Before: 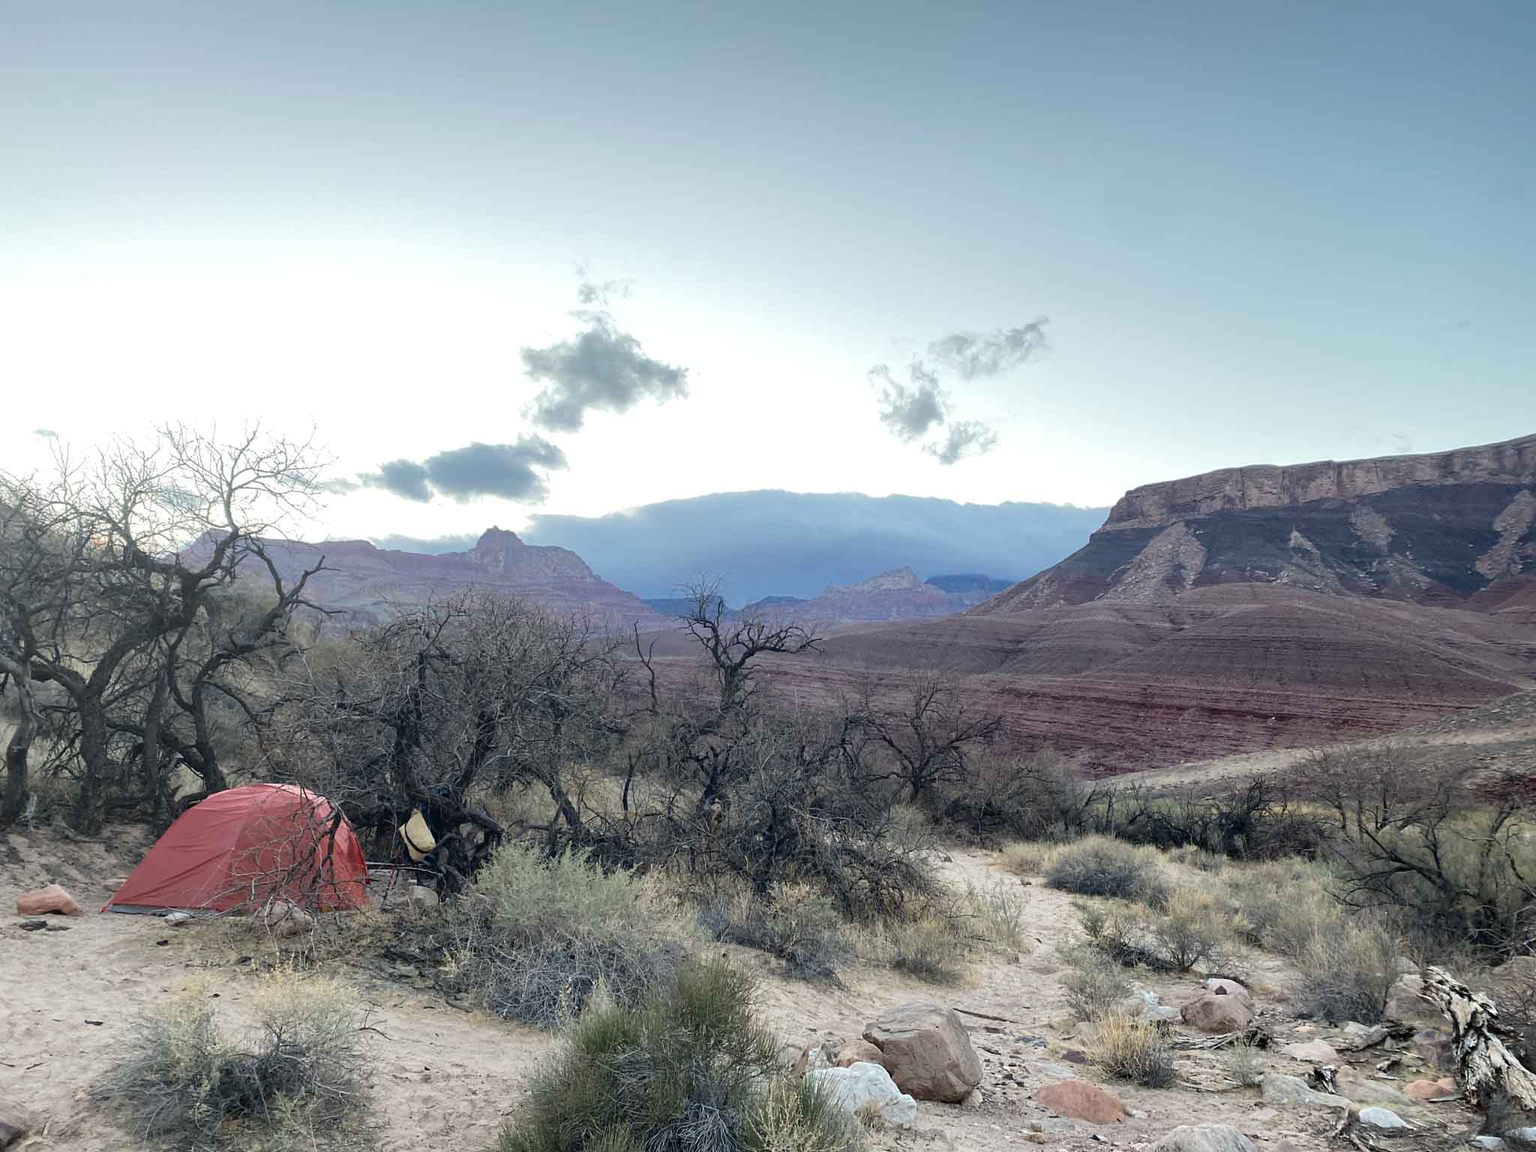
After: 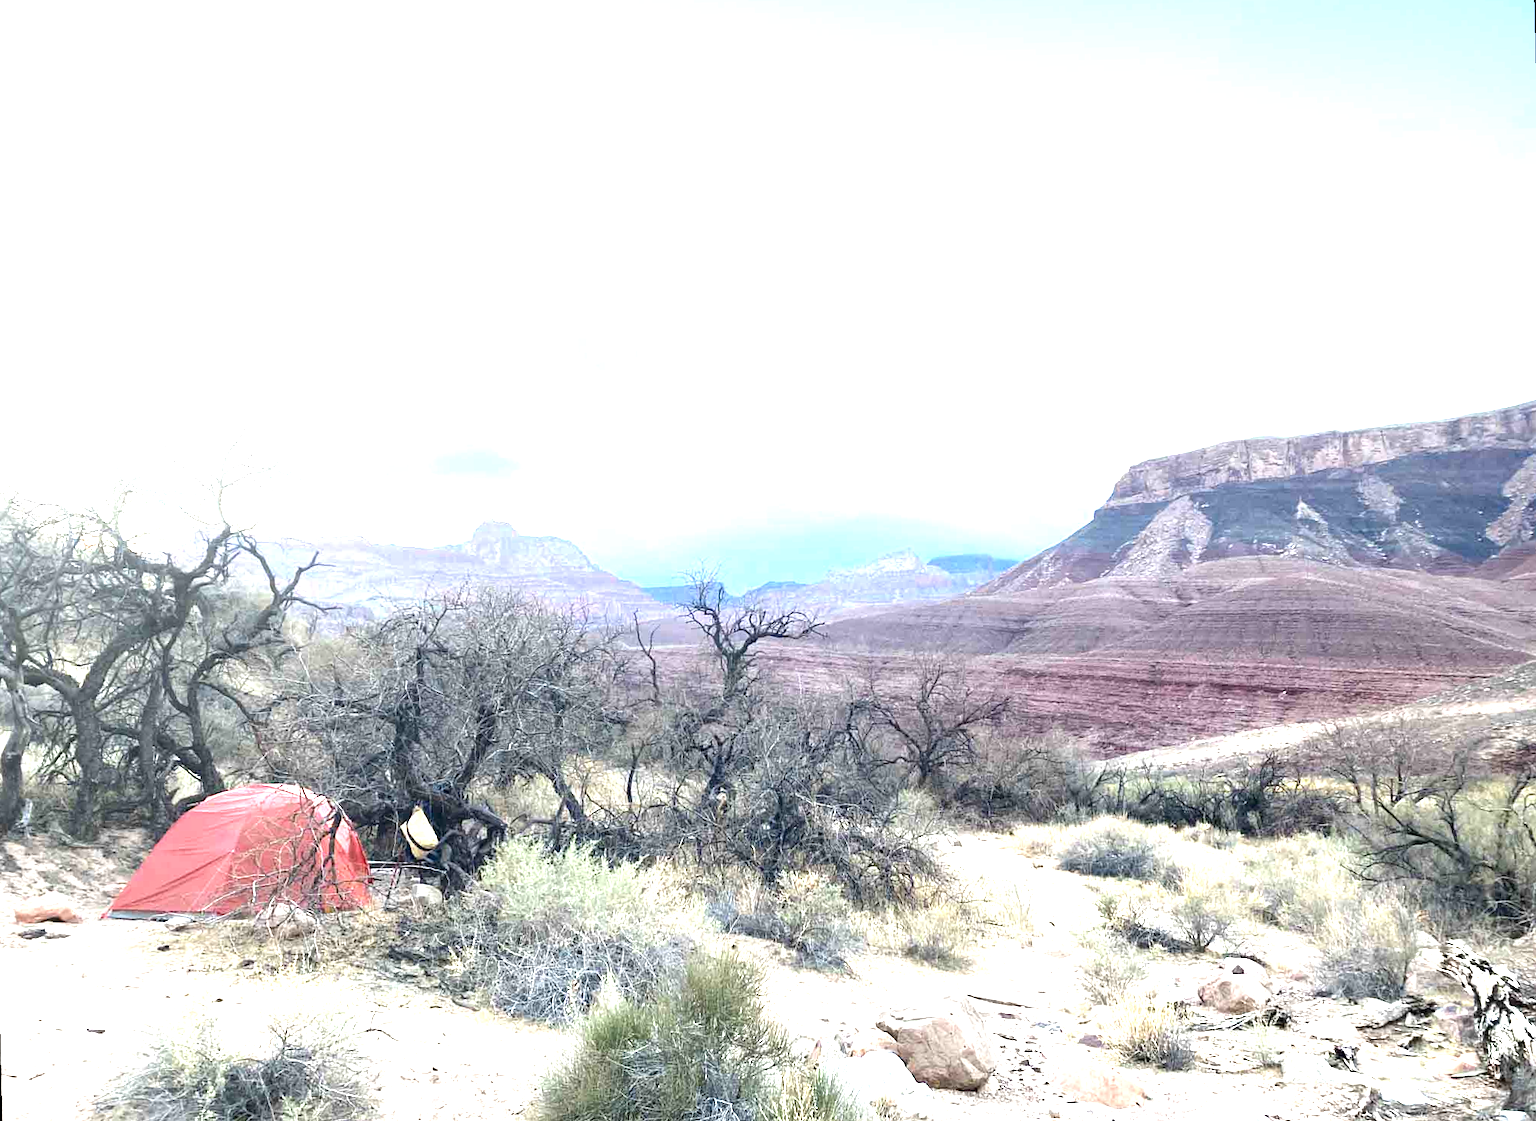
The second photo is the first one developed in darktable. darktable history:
rotate and perspective: rotation -1.42°, crop left 0.016, crop right 0.984, crop top 0.035, crop bottom 0.965
exposure: black level correction 0, exposure 1.9 EV, compensate highlight preservation false
